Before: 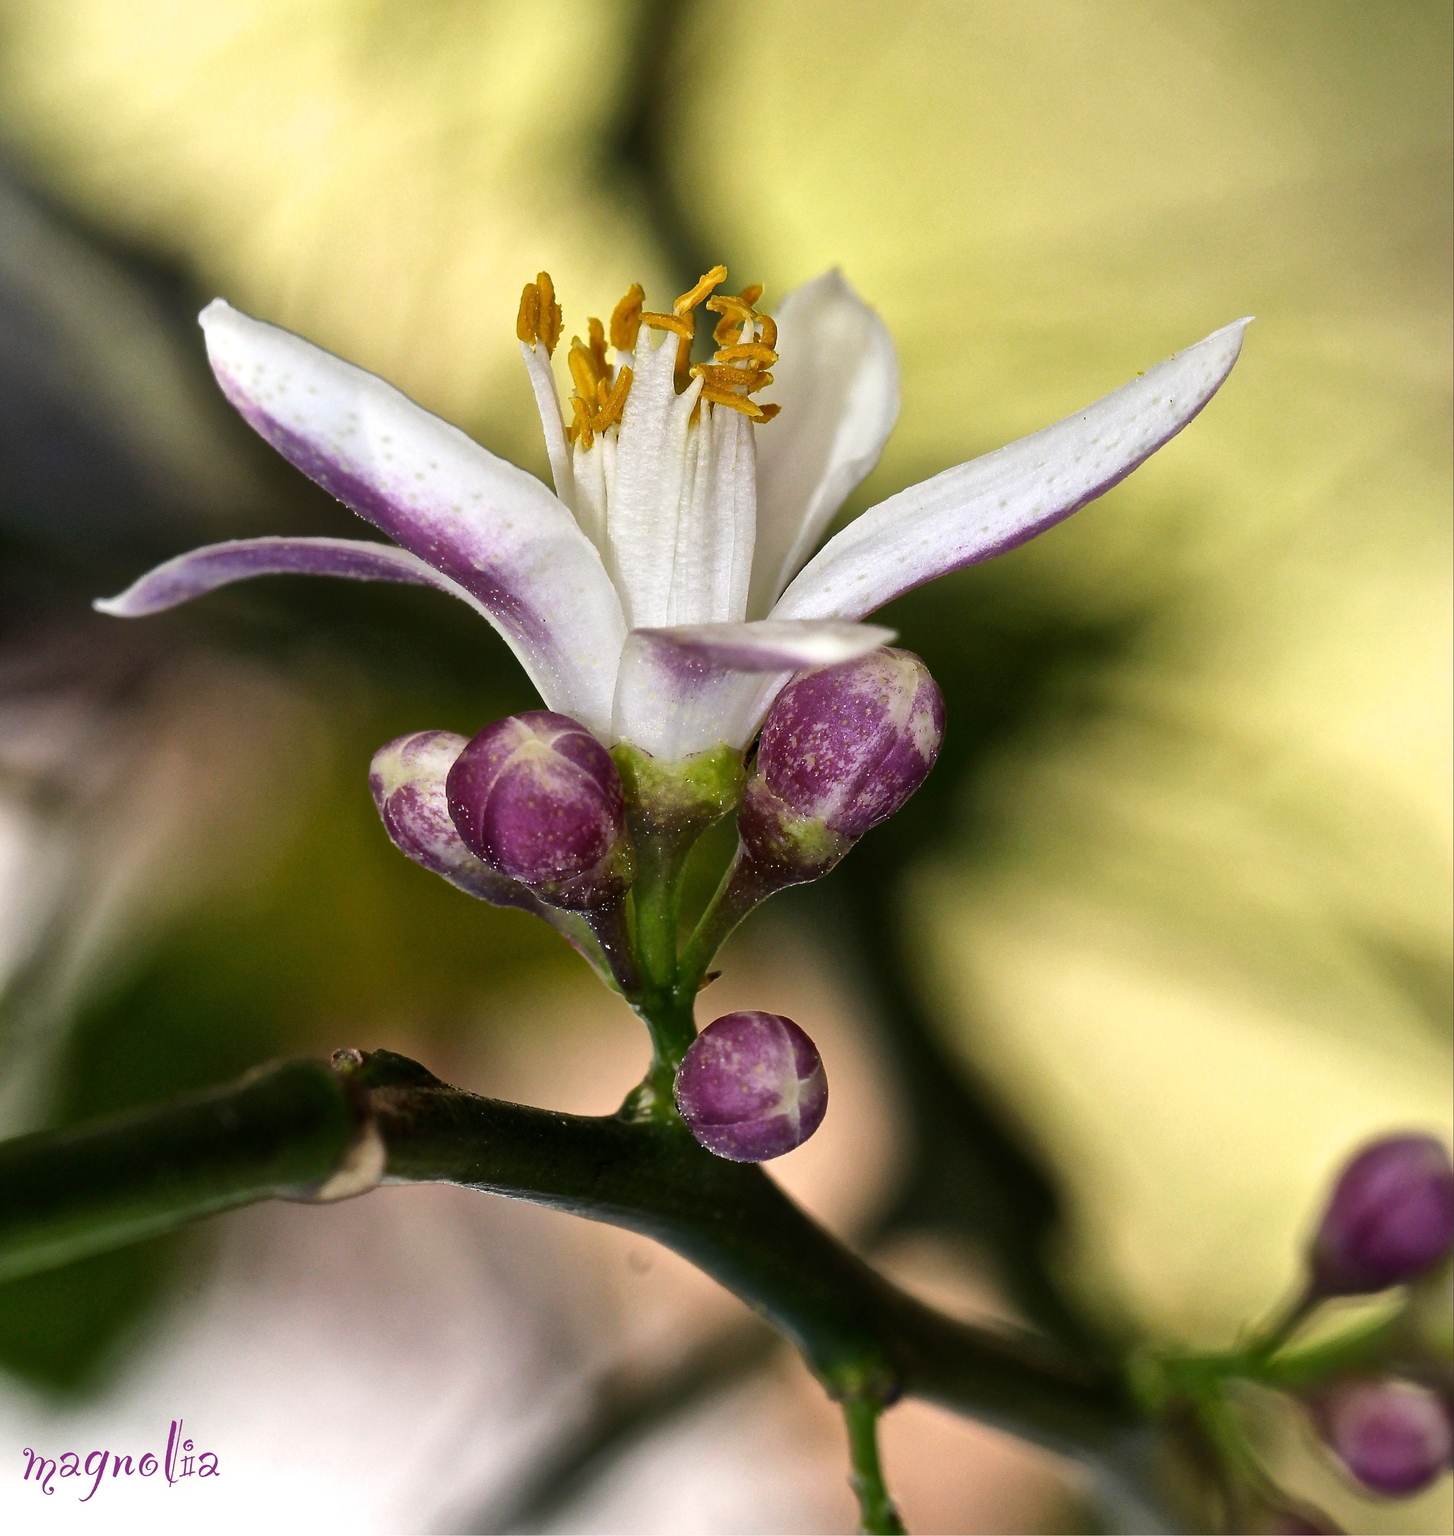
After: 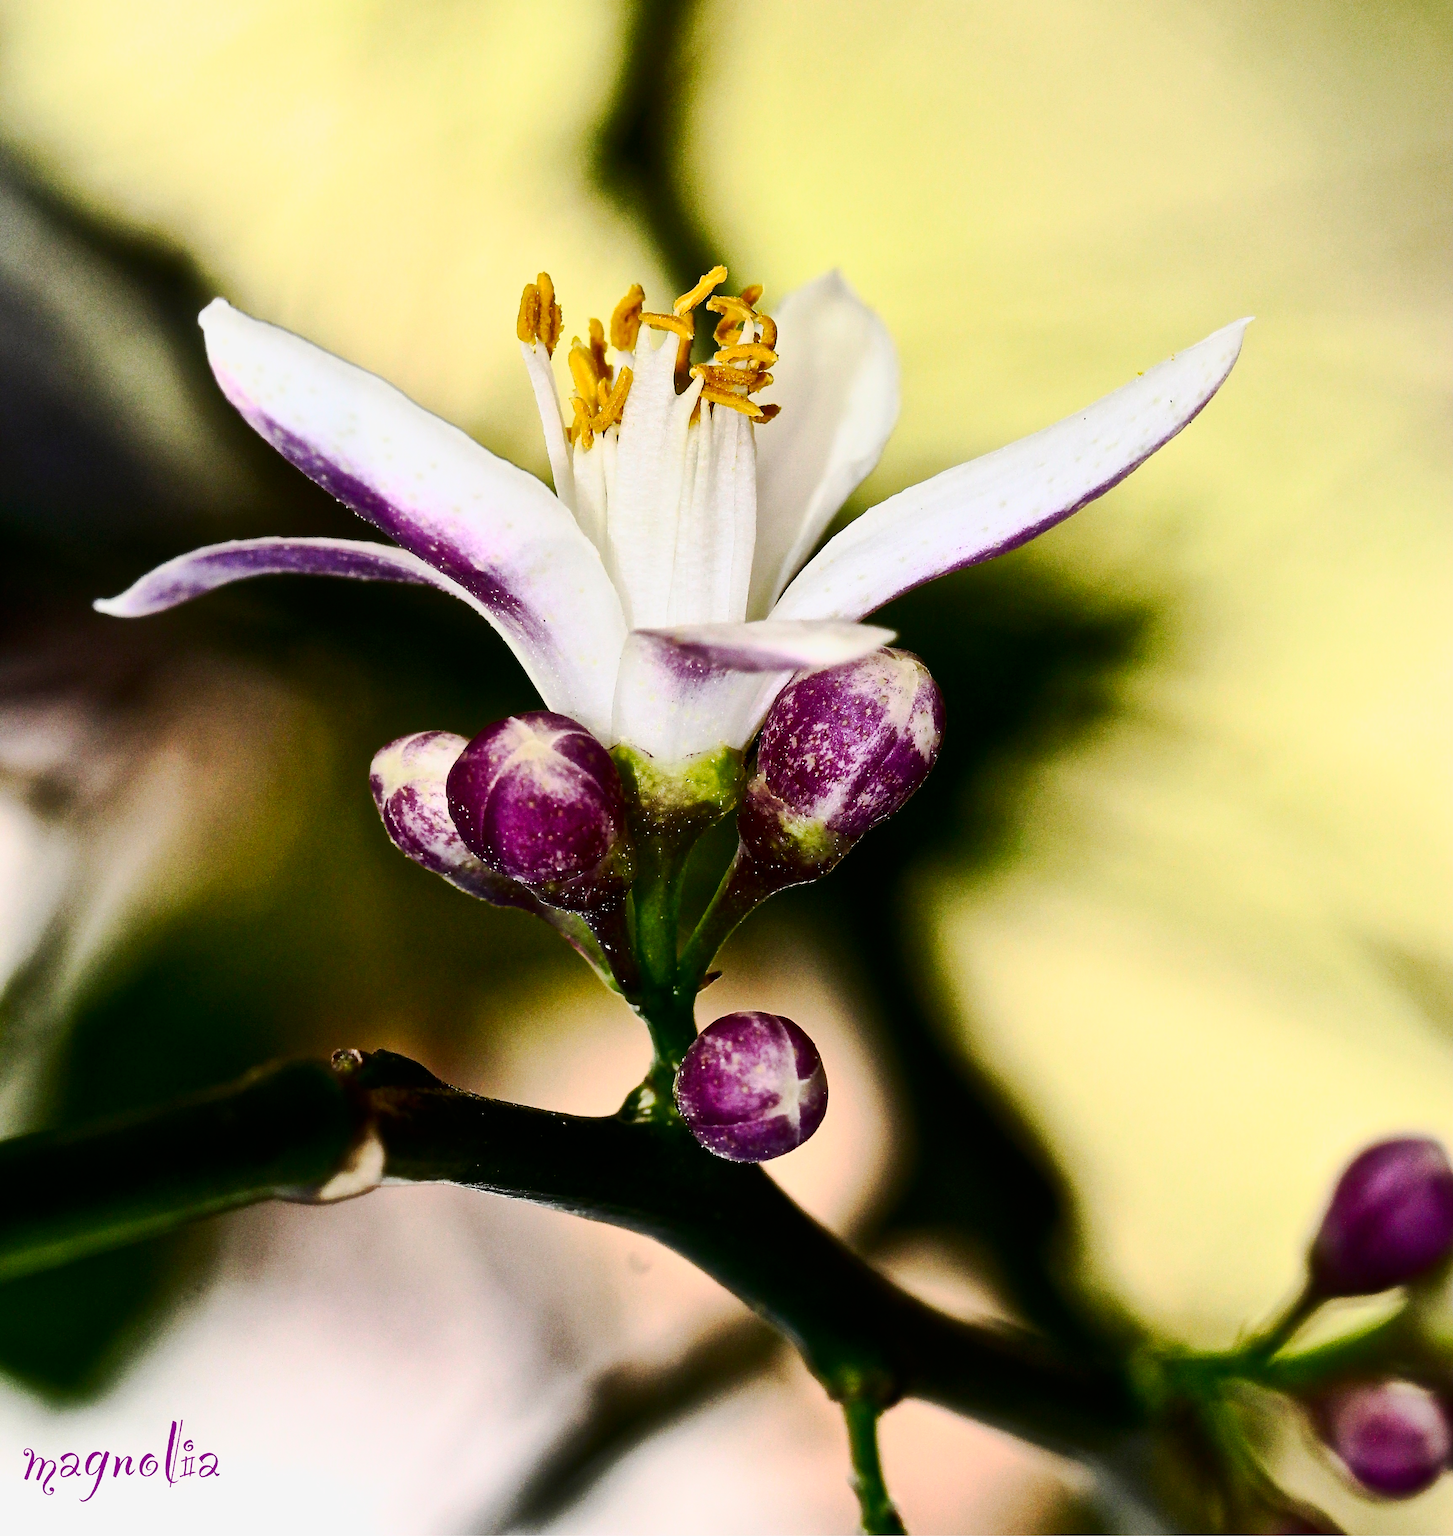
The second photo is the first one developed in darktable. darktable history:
tone curve: curves: ch0 [(0, 0) (0.052, 0.018) (0.236, 0.207) (0.41, 0.417) (0.485, 0.518) (0.54, 0.584) (0.625, 0.666) (0.845, 0.828) (0.994, 0.964)]; ch1 [(0, 0) (0.136, 0.146) (0.317, 0.34) (0.382, 0.408) (0.434, 0.441) (0.472, 0.479) (0.498, 0.501) (0.557, 0.558) (0.616, 0.59) (0.739, 0.7) (1, 1)]; ch2 [(0, 0) (0.352, 0.403) (0.447, 0.466) (0.482, 0.482) (0.528, 0.526) (0.586, 0.577) (0.618, 0.621) (0.785, 0.747) (1, 1)], preserve colors none
contrast brightness saturation: contrast 0.411, brightness 0.097, saturation 0.209
